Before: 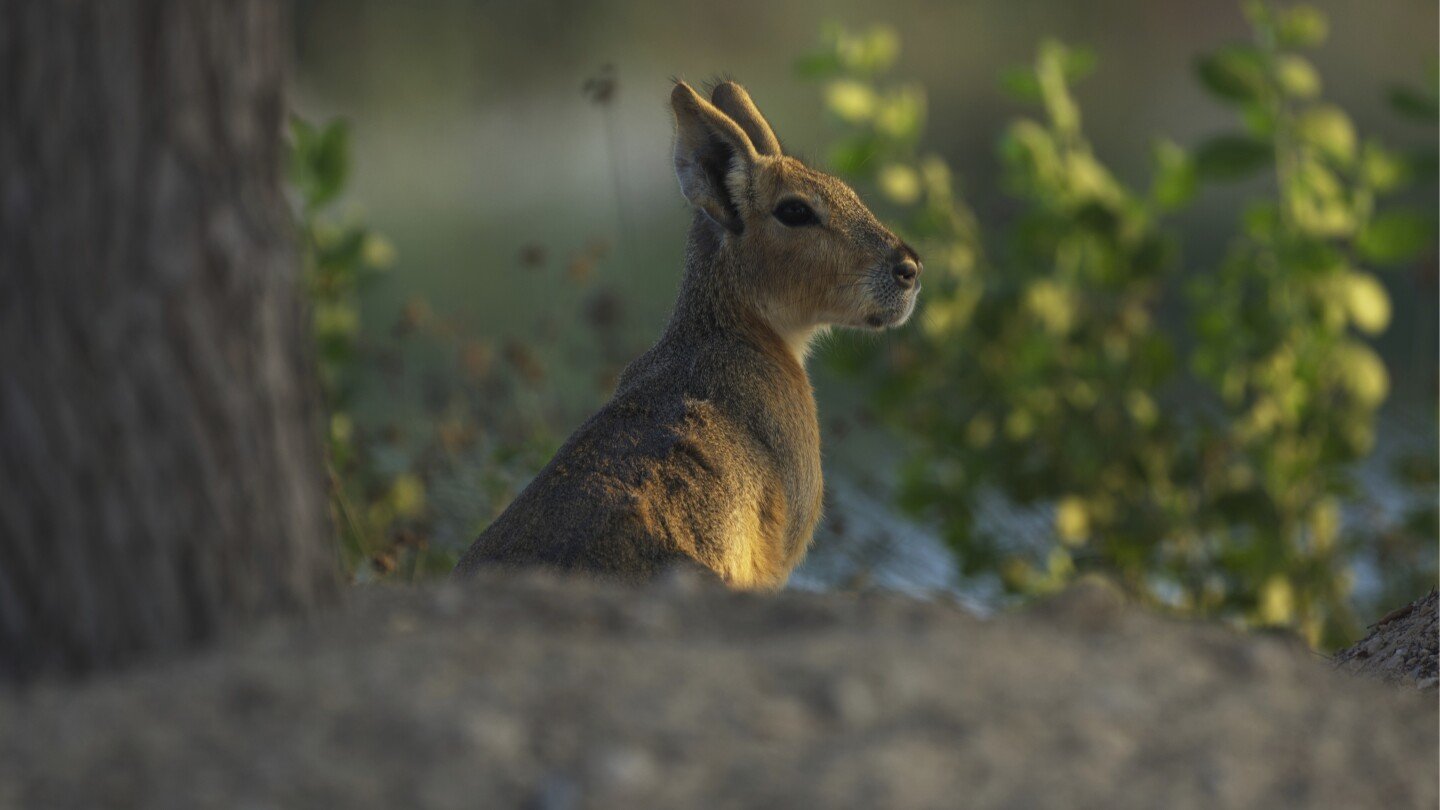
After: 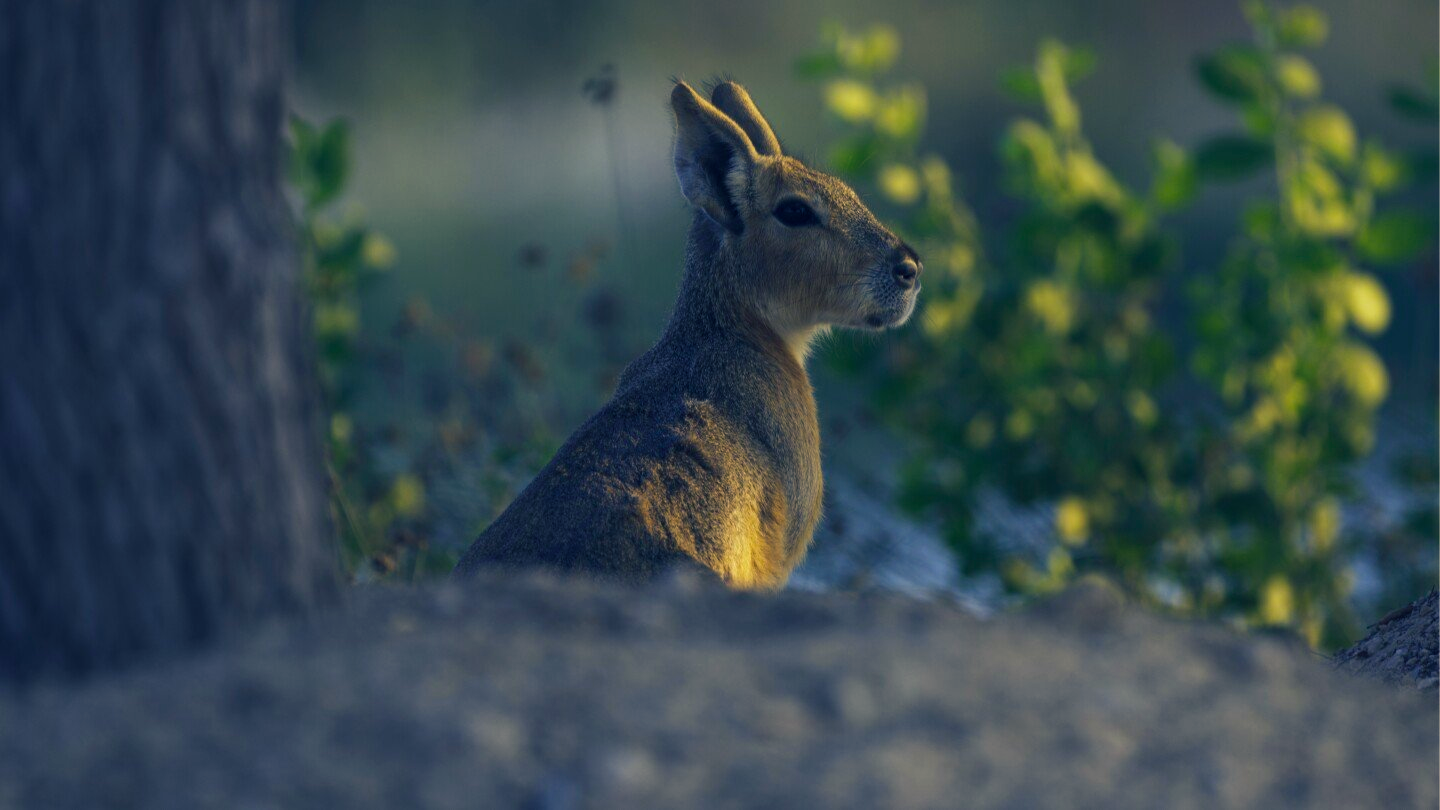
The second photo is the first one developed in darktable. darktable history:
color balance rgb: shadows lift › luminance -40.843%, shadows lift › chroma 13.778%, shadows lift › hue 259.93°, global offset › chroma 0.055%, global offset › hue 254.31°, perceptual saturation grading › global saturation 19.343%
